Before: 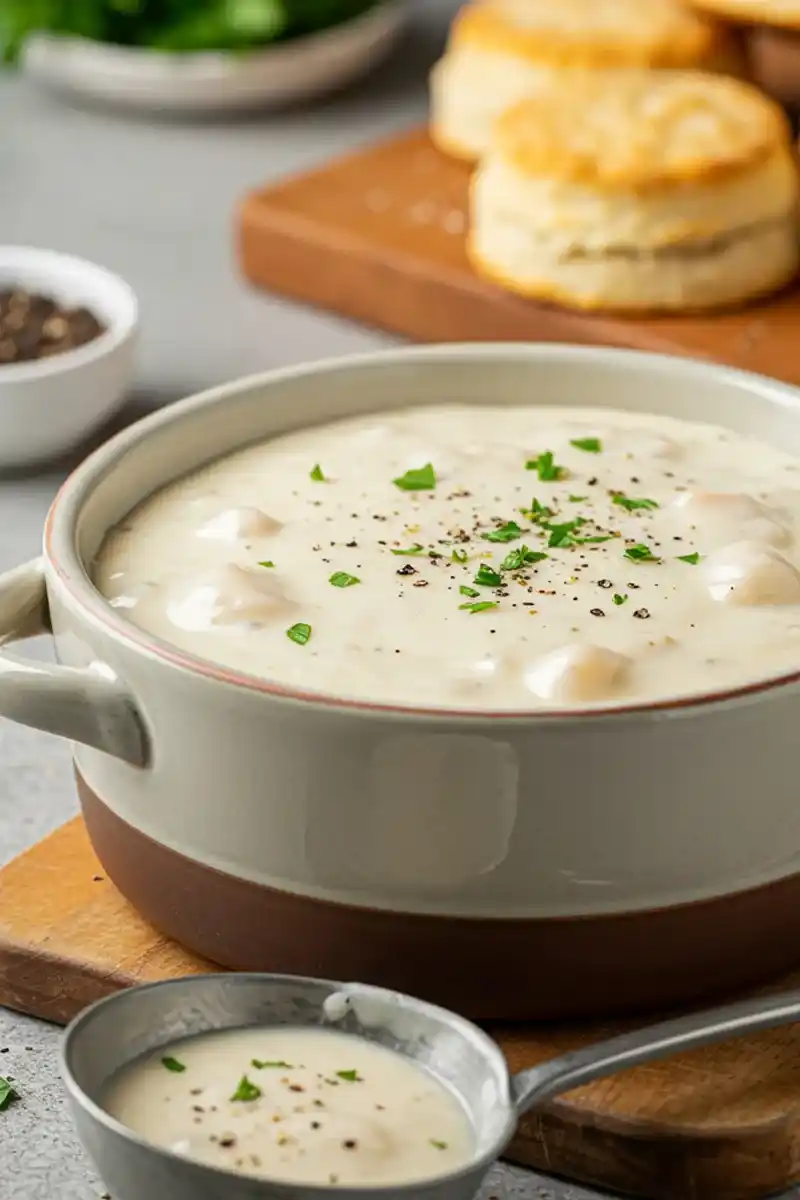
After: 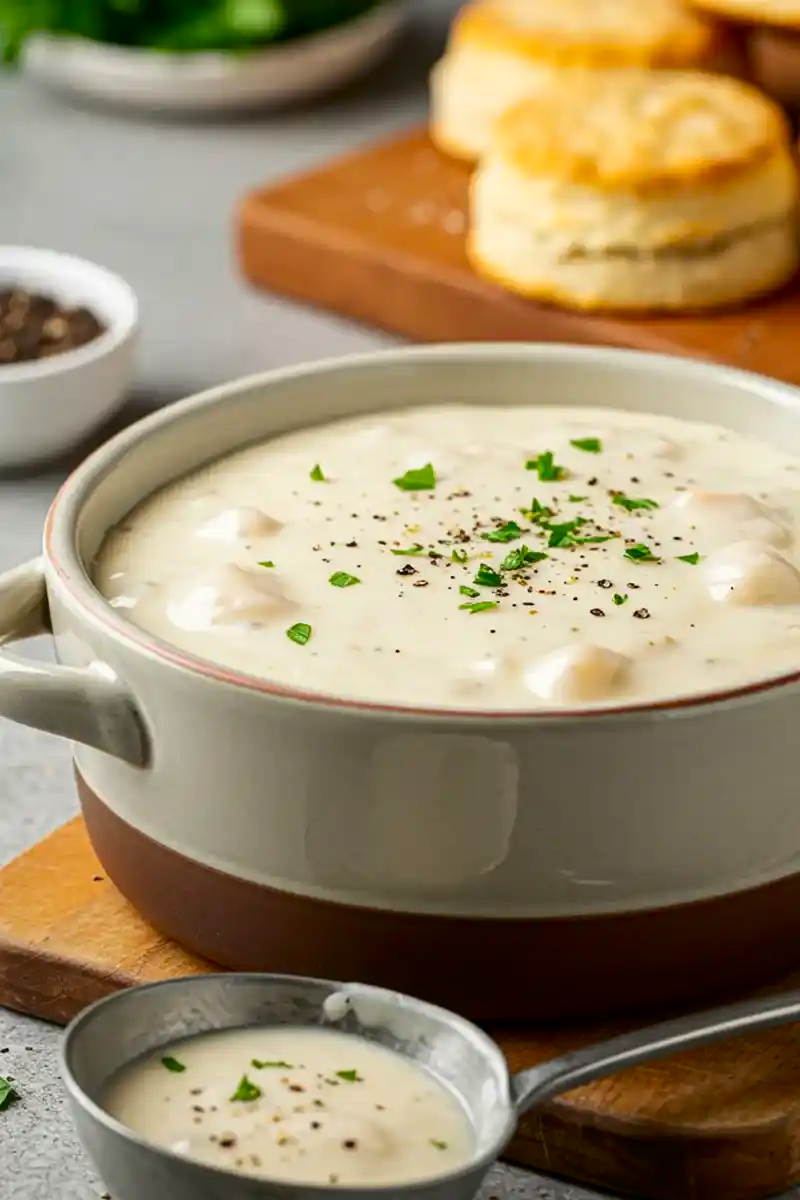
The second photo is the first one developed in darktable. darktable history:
tone equalizer: -8 EV -1.84 EV, -7 EV -1.16 EV, -6 EV -1.62 EV, smoothing diameter 25%, edges refinement/feathering 10, preserve details guided filter
contrast brightness saturation: contrast 0.13, brightness -0.05, saturation 0.16
